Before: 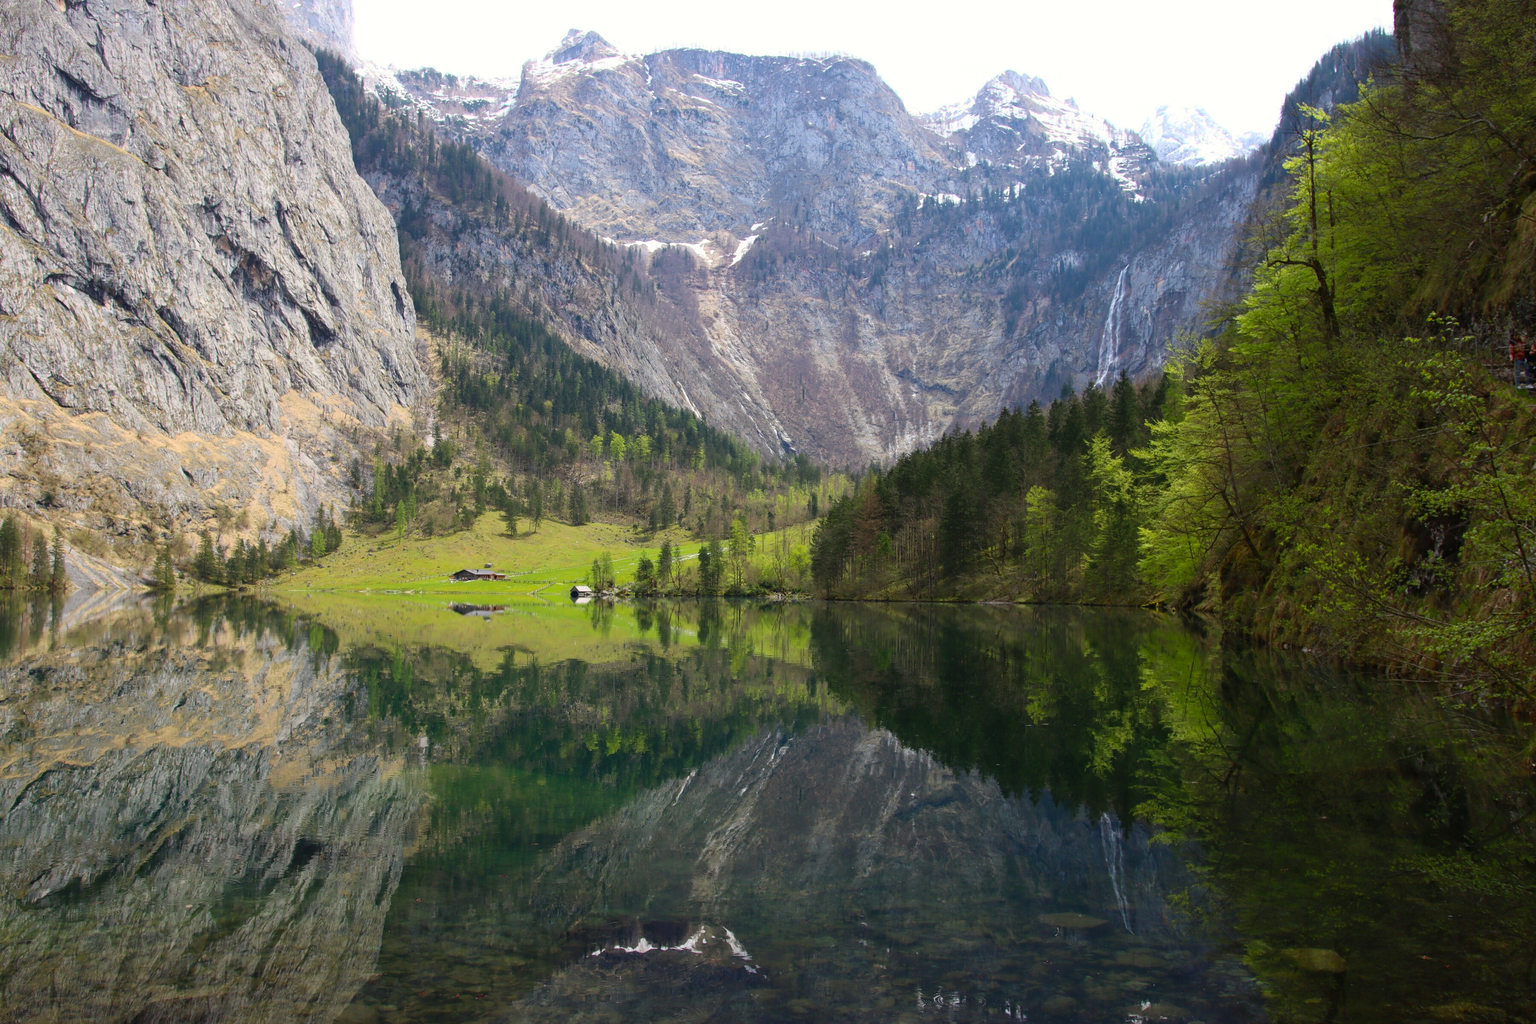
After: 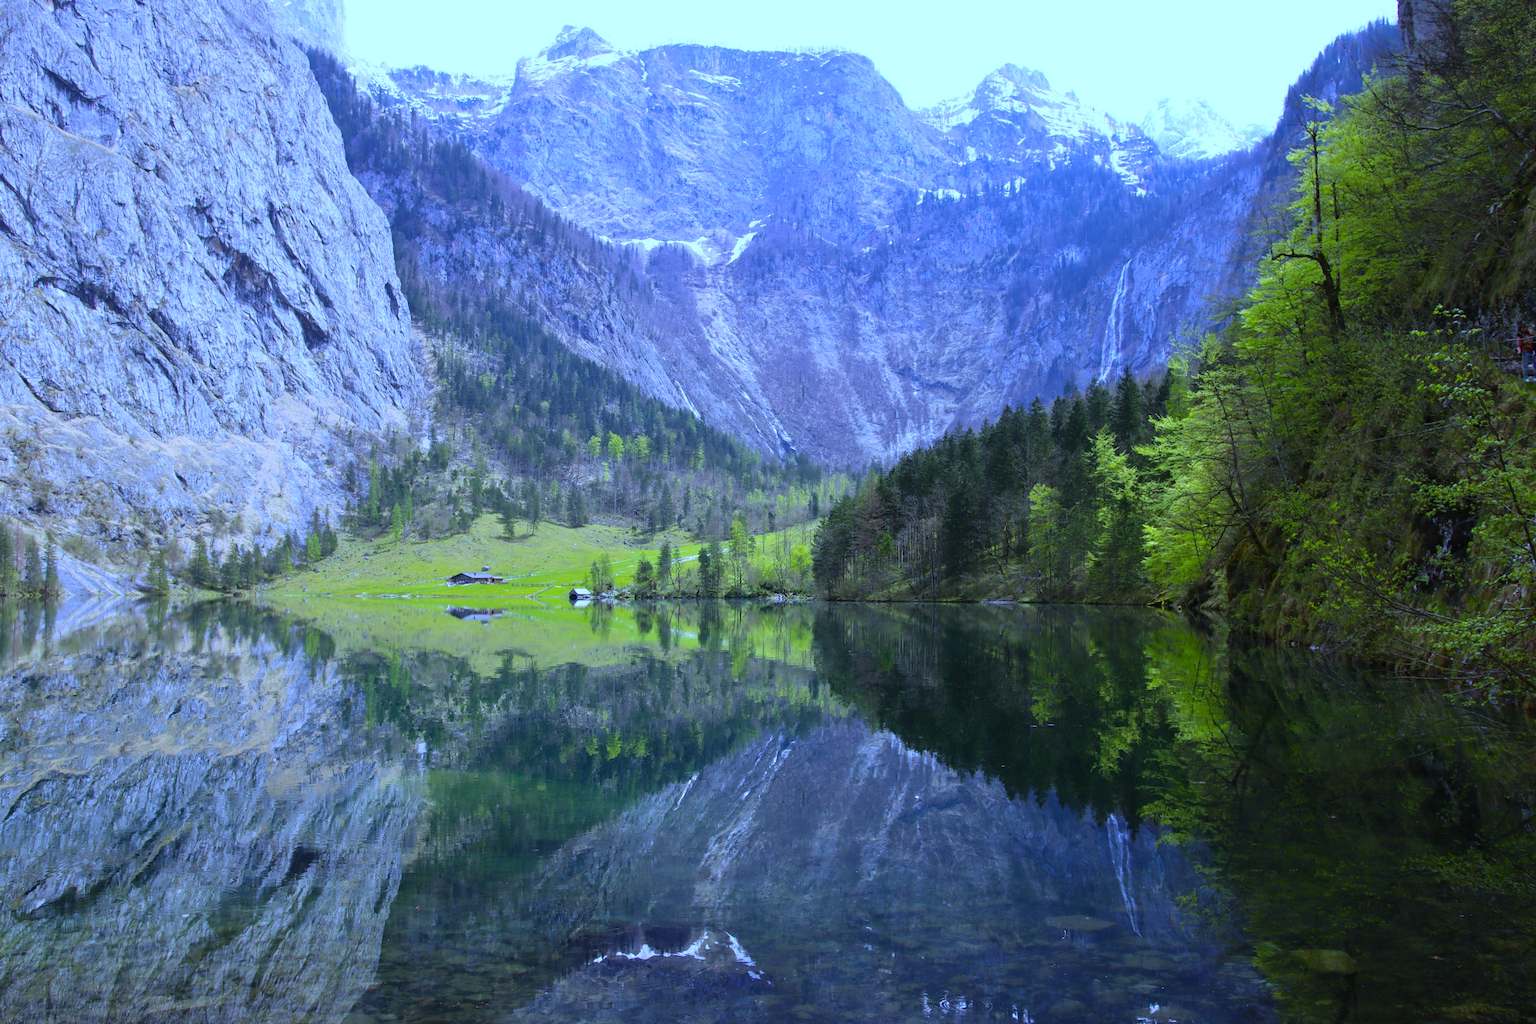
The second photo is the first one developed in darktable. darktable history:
rotate and perspective: rotation -0.45°, automatic cropping original format, crop left 0.008, crop right 0.992, crop top 0.012, crop bottom 0.988
white balance: red 0.766, blue 1.537
tone equalizer: -8 EV 0.001 EV, -7 EV -0.004 EV, -6 EV 0.009 EV, -5 EV 0.032 EV, -4 EV 0.276 EV, -3 EV 0.644 EV, -2 EV 0.584 EV, -1 EV 0.187 EV, +0 EV 0.024 EV
